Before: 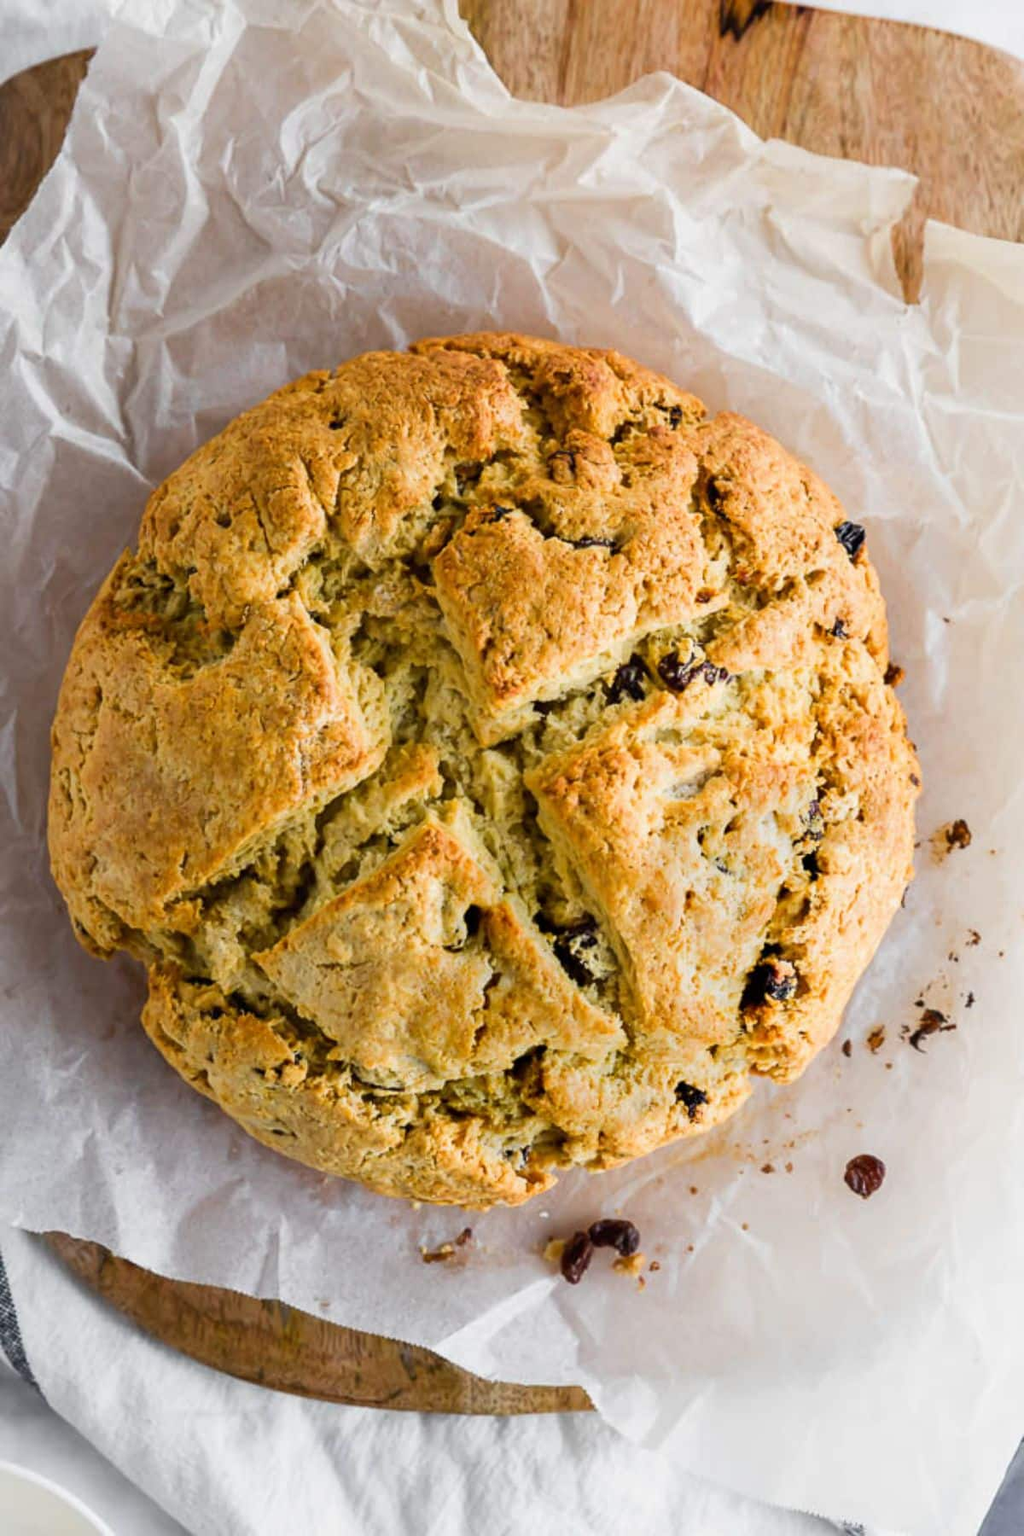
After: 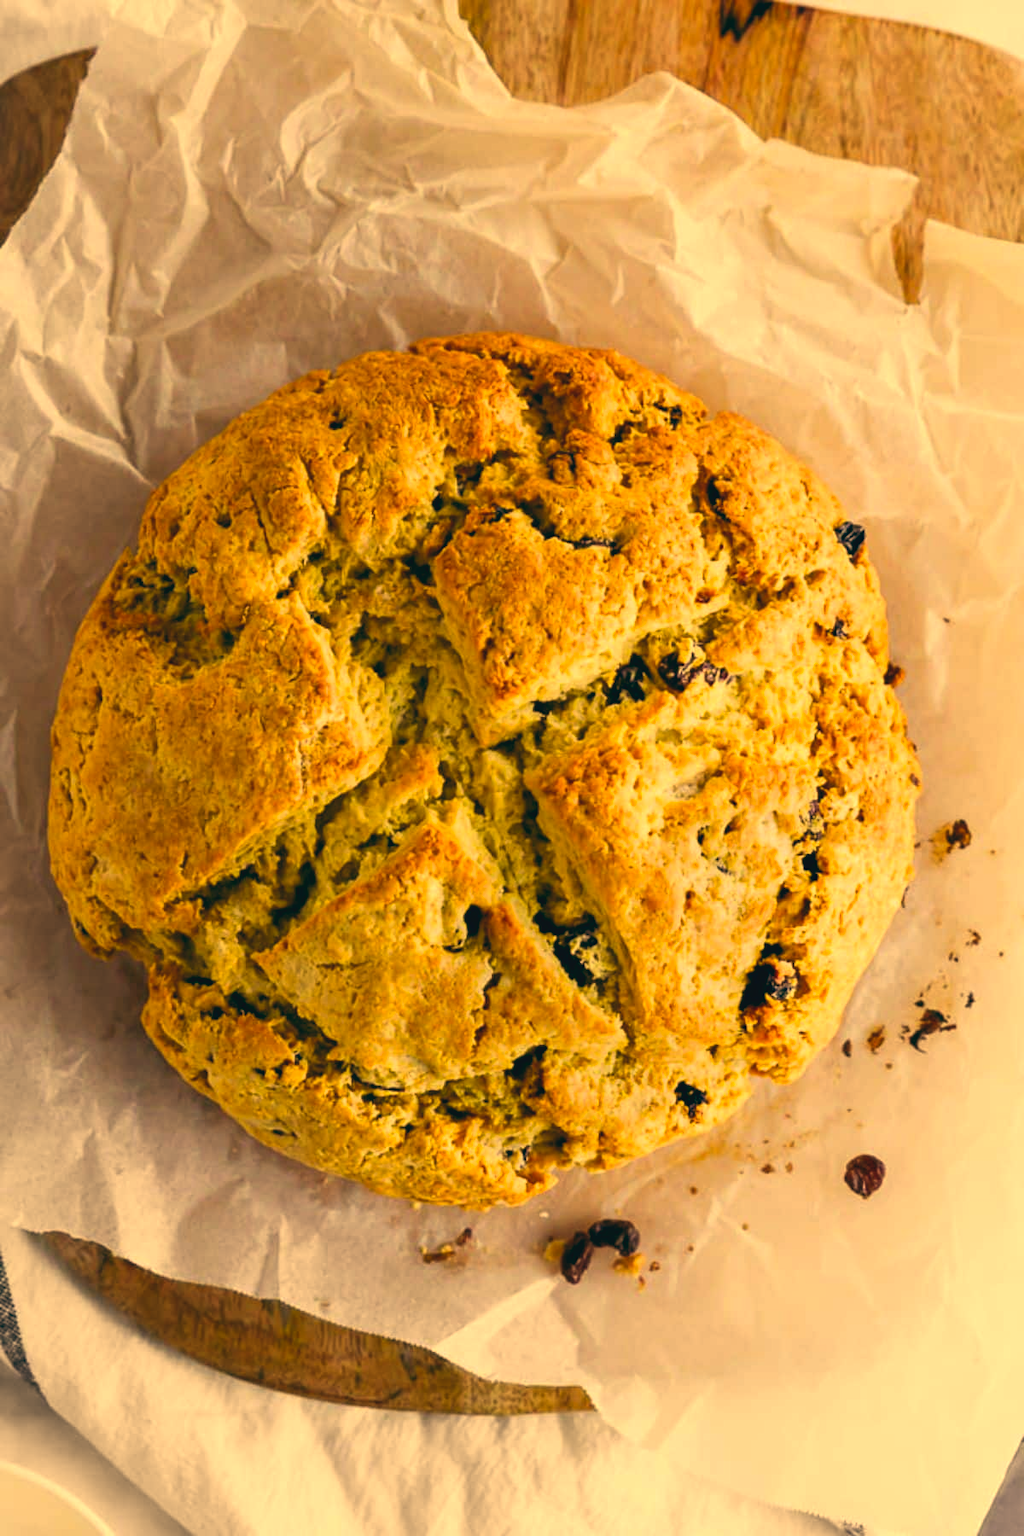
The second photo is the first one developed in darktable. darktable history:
color balance: lift [1.005, 0.99, 1.007, 1.01], gamma [1, 0.979, 1.011, 1.021], gain [0.923, 1.098, 1.025, 0.902], input saturation 90.45%, contrast 7.73%, output saturation 105.91%
color correction: highlights a* 10.12, highlights b* 39.04, shadows a* 14.62, shadows b* 3.37
